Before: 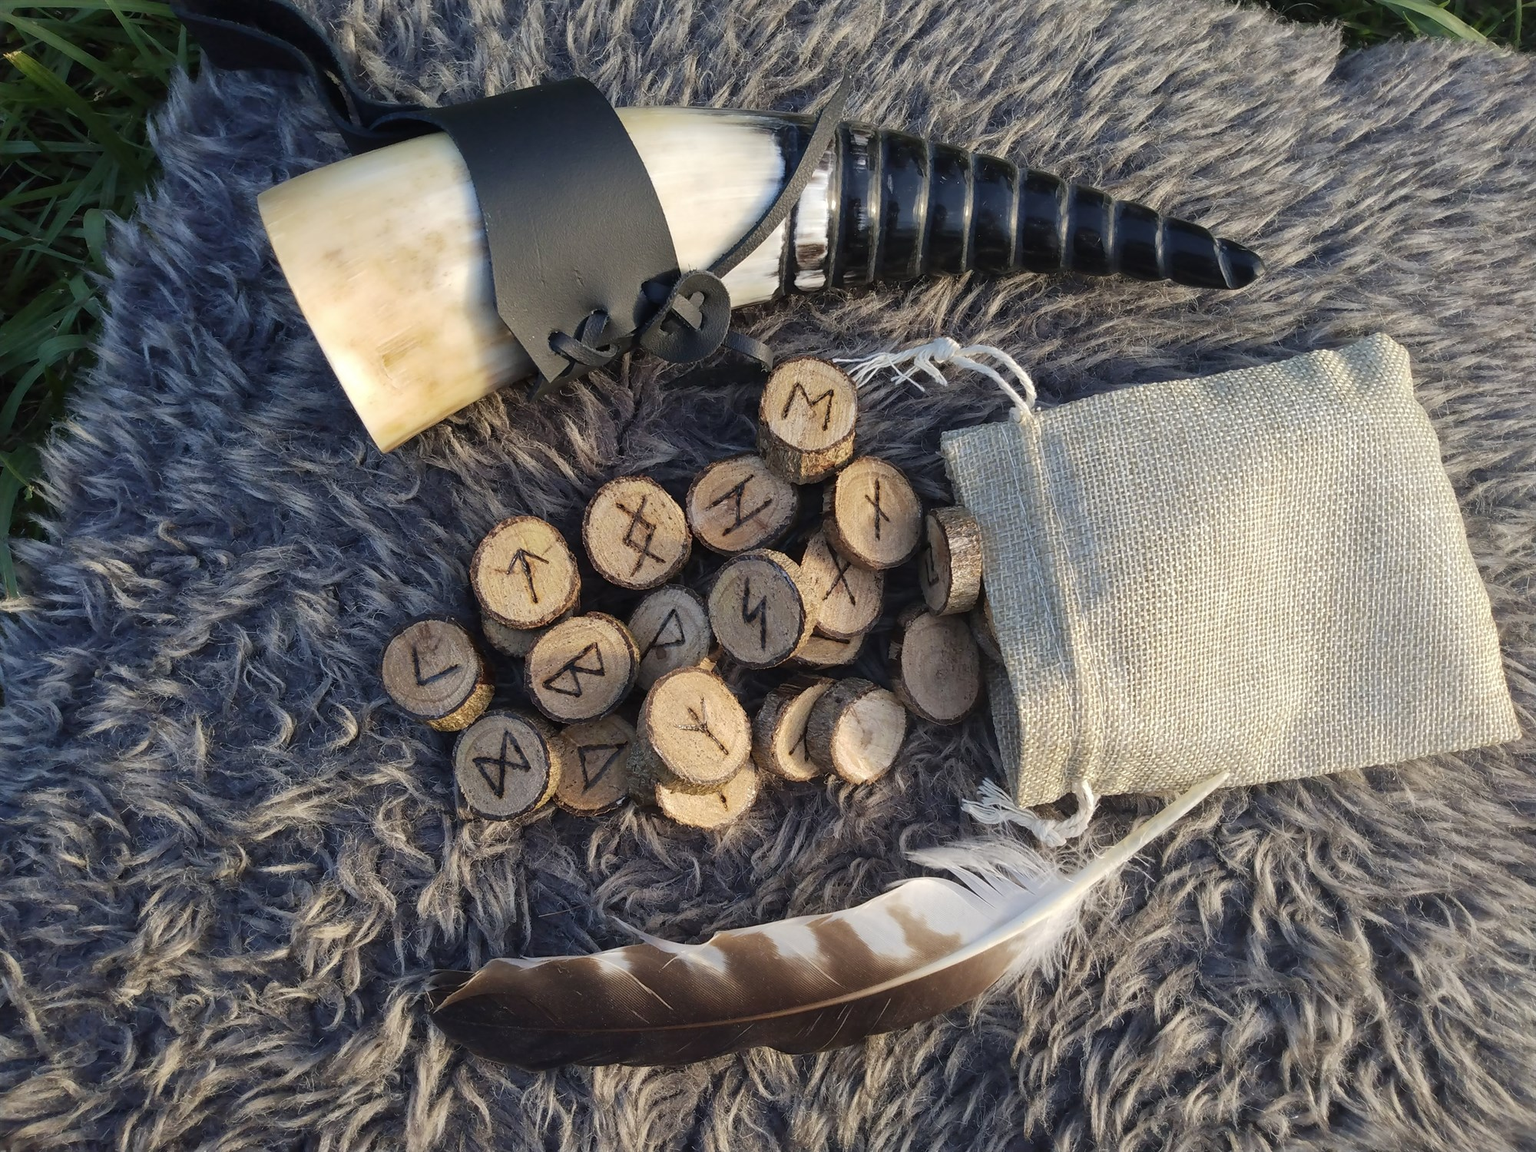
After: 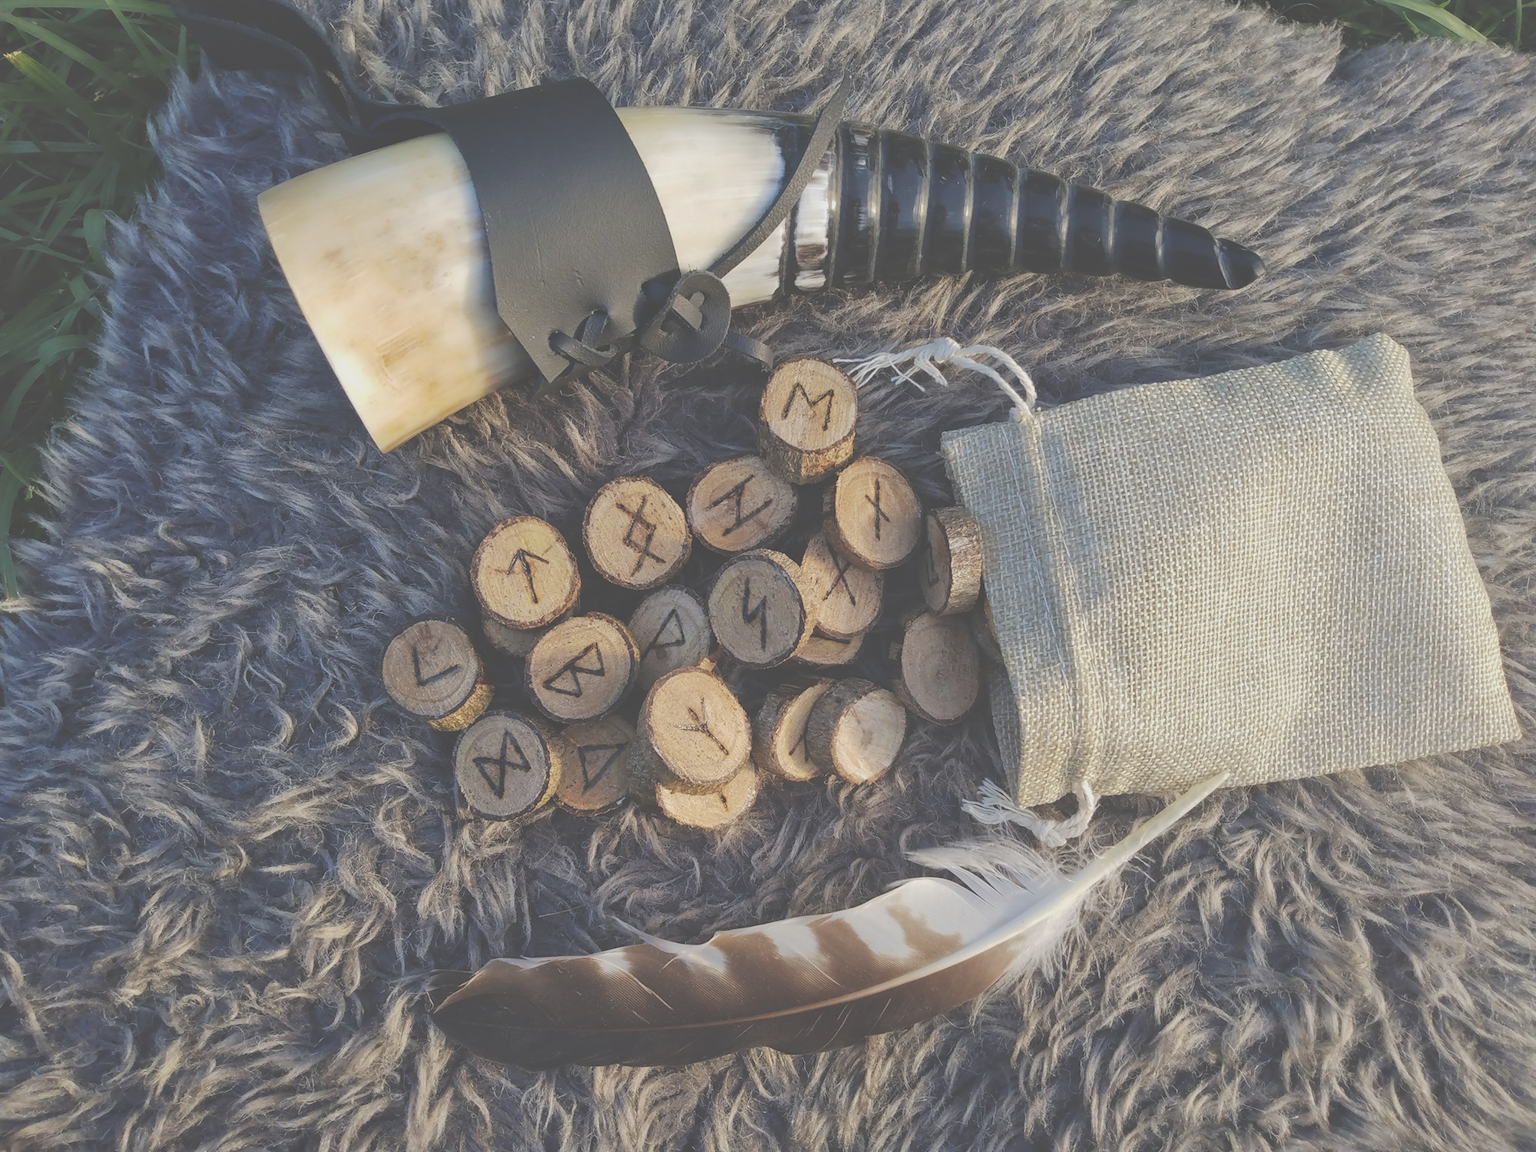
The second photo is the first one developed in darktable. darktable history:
tone equalizer: -8 EV 0.25 EV, -7 EV 0.417 EV, -6 EV 0.417 EV, -5 EV 0.25 EV, -3 EV -0.25 EV, -2 EV -0.417 EV, -1 EV -0.417 EV, +0 EV -0.25 EV, edges refinement/feathering 500, mask exposure compensation -1.57 EV, preserve details guided filter
tone curve: curves: ch0 [(0, 0) (0.004, 0.002) (0.02, 0.013) (0.218, 0.218) (0.664, 0.718) (0.832, 0.873) (1, 1)], preserve colors none
exposure: black level correction -0.062, exposure -0.05 EV, compensate highlight preservation false
